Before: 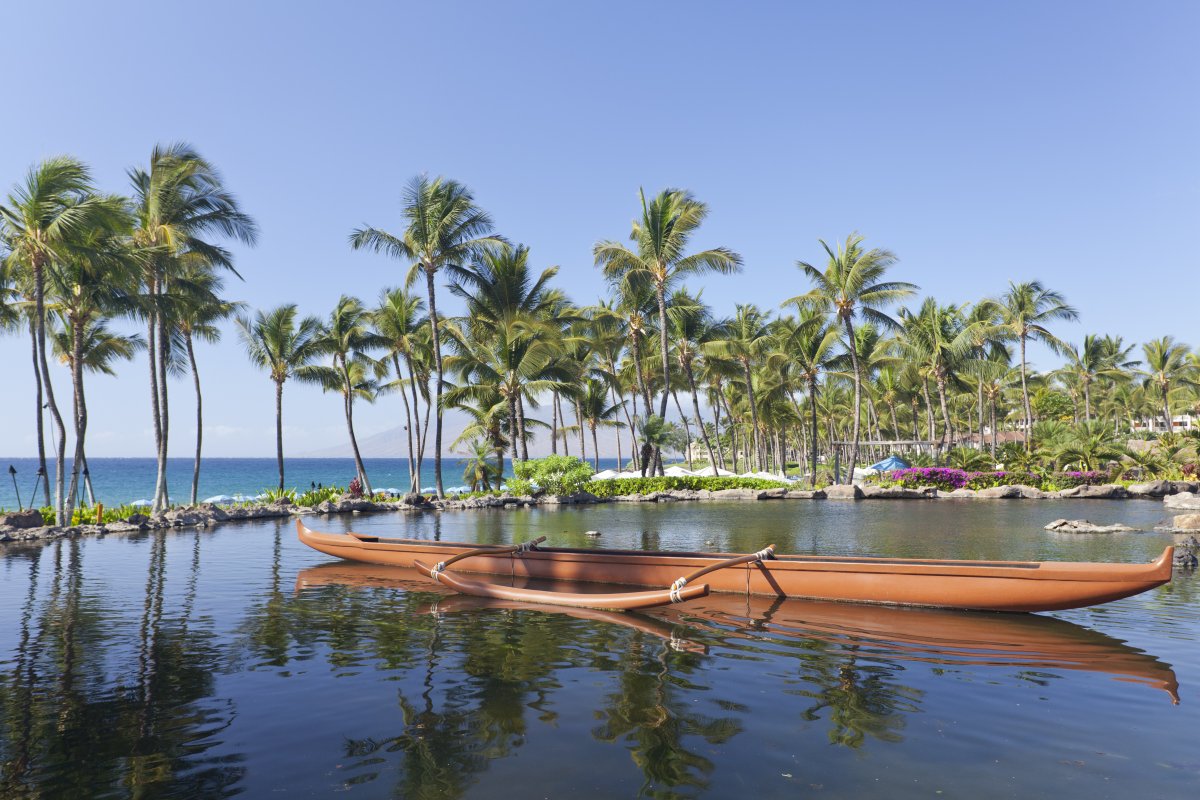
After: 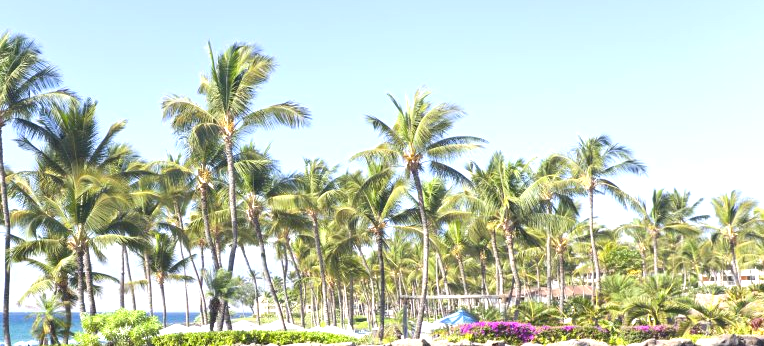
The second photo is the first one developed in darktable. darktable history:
exposure: black level correction 0, exposure 0.95 EV, compensate exposure bias true, compensate highlight preservation false
crop: left 36.005%, top 18.293%, right 0.31%, bottom 38.444%
